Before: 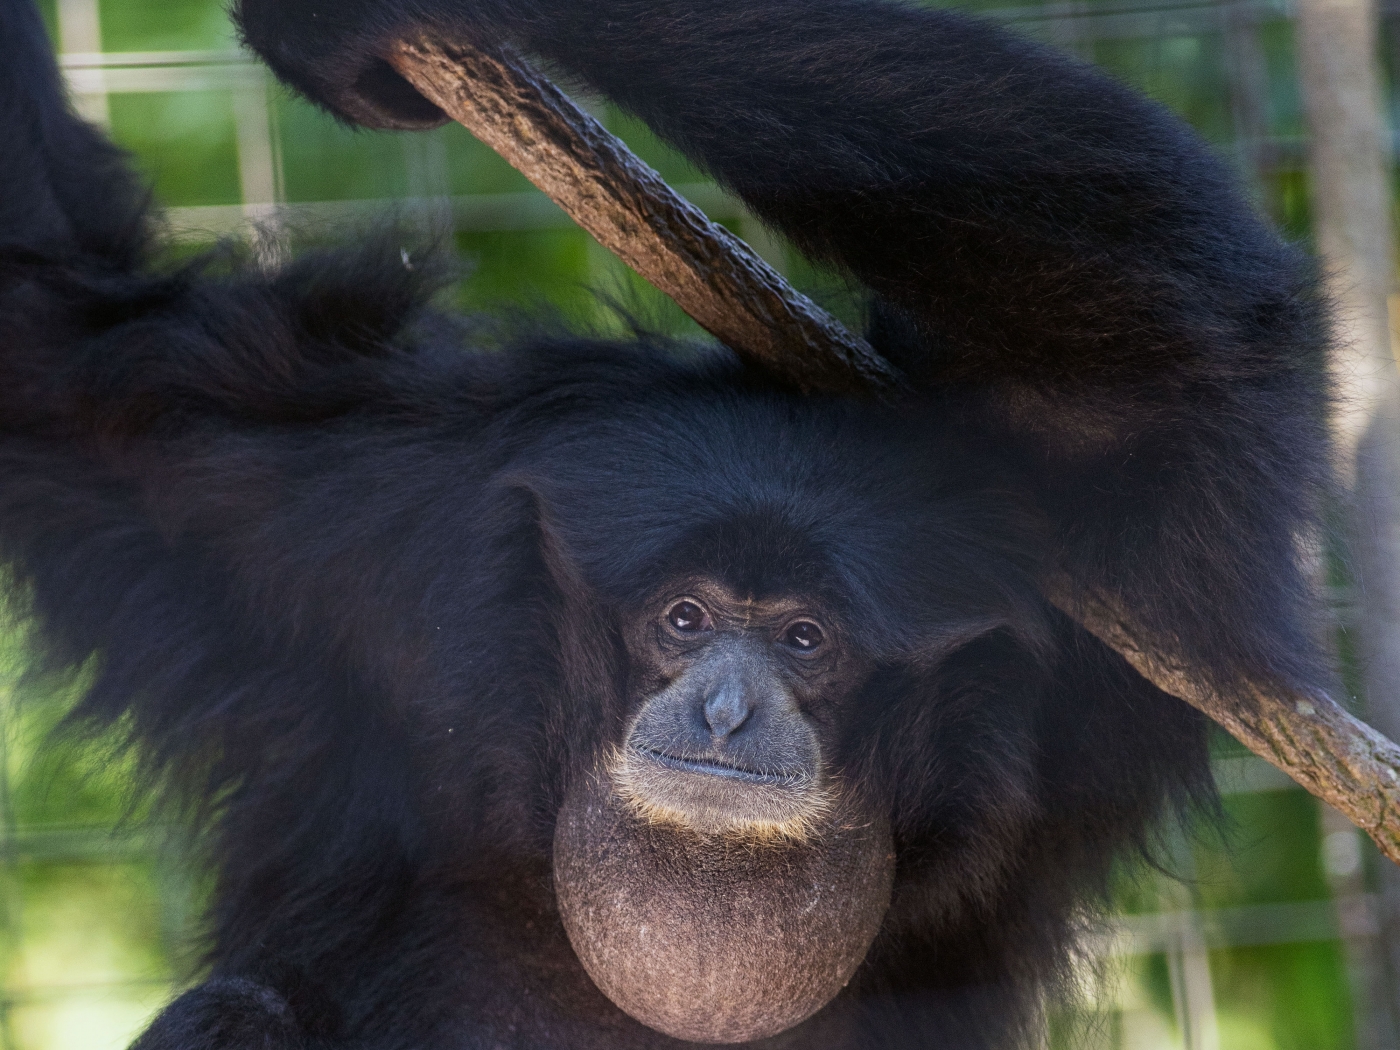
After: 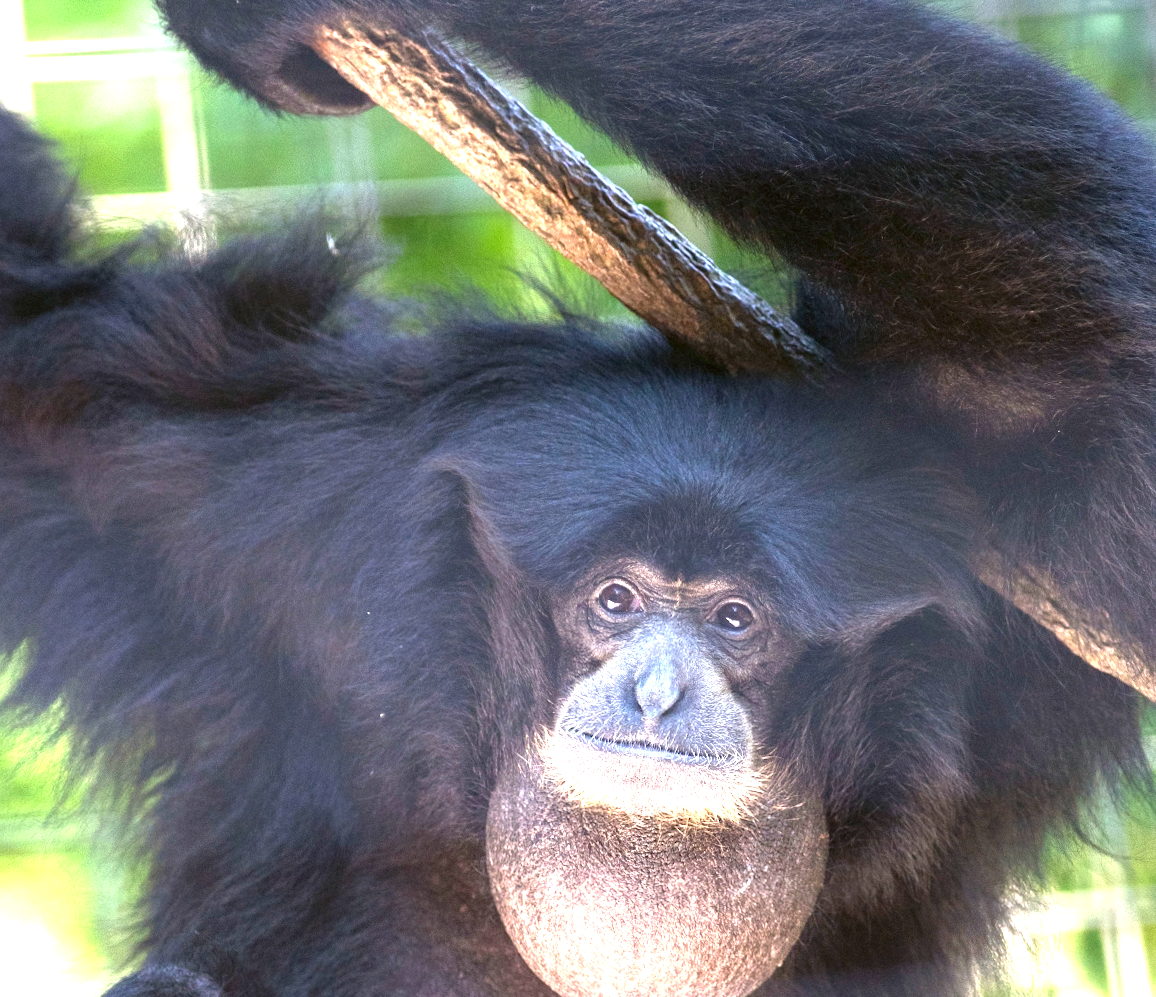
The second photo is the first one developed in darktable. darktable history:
crop and rotate: angle 0.671°, left 4.412%, top 0.978%, right 11.726%, bottom 2.518%
exposure: exposure 2.212 EV, compensate exposure bias true, compensate highlight preservation false
